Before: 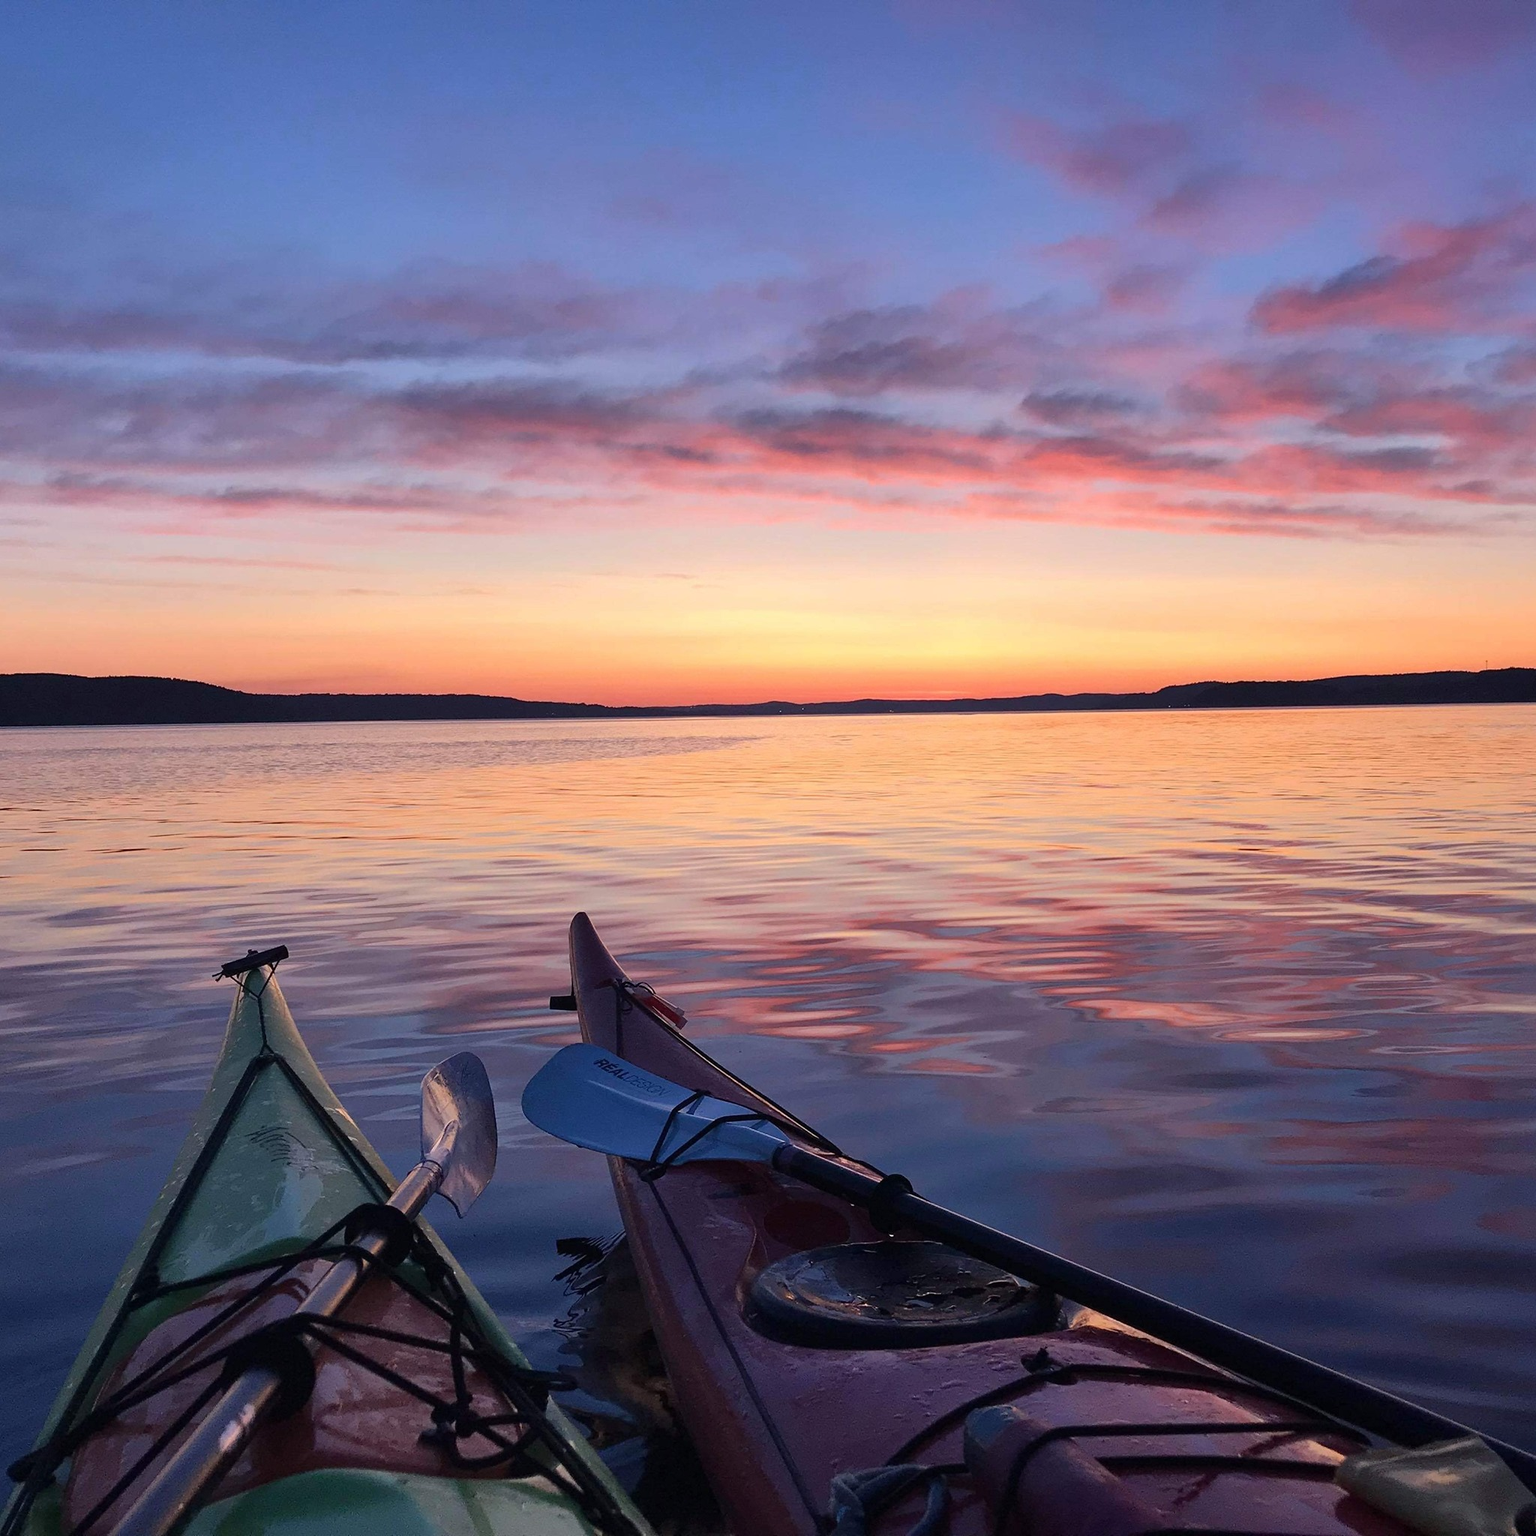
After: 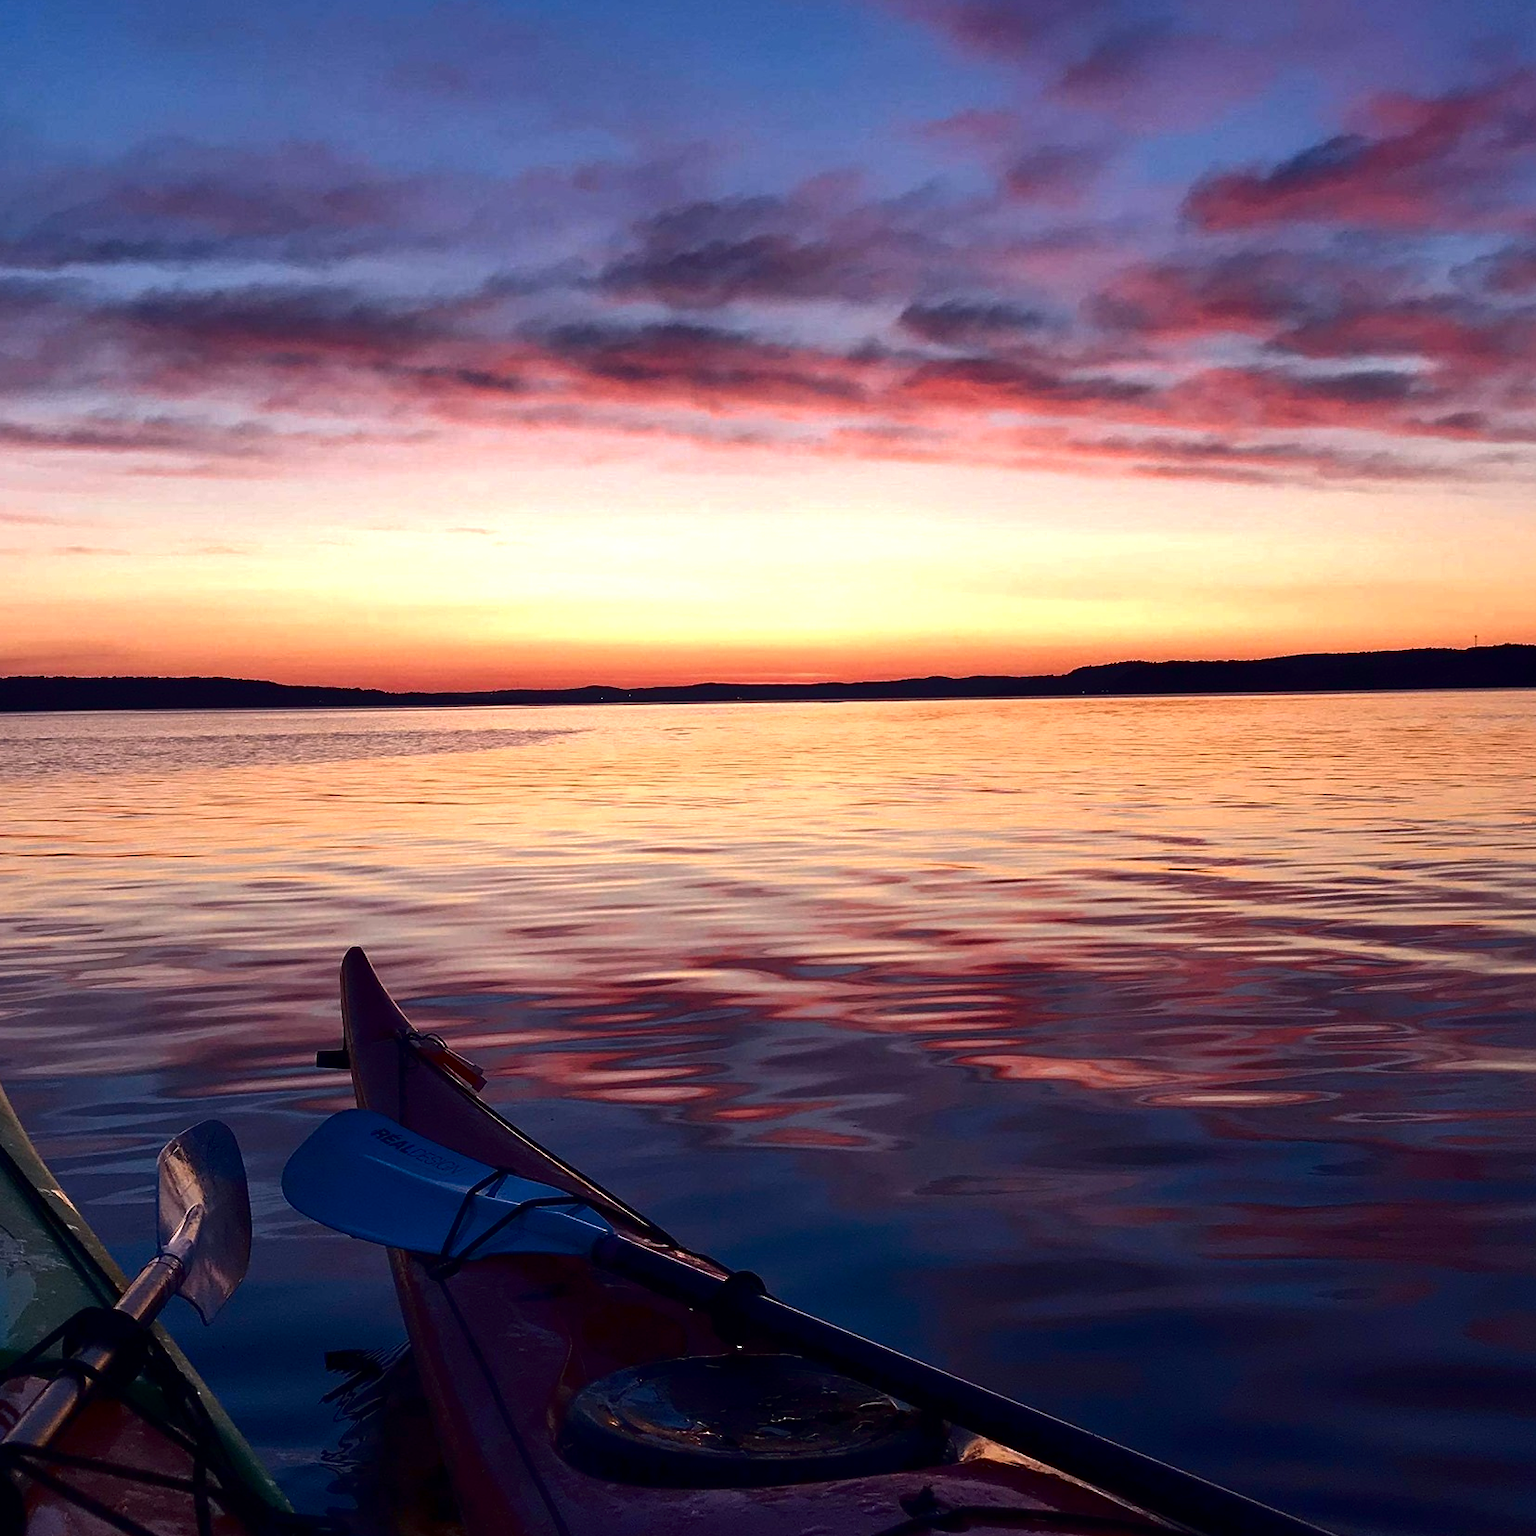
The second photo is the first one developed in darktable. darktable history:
contrast brightness saturation: brightness -0.52
exposure: exposure 0.559 EV, compensate highlight preservation false
crop: left 19.159%, top 9.58%, bottom 9.58%
